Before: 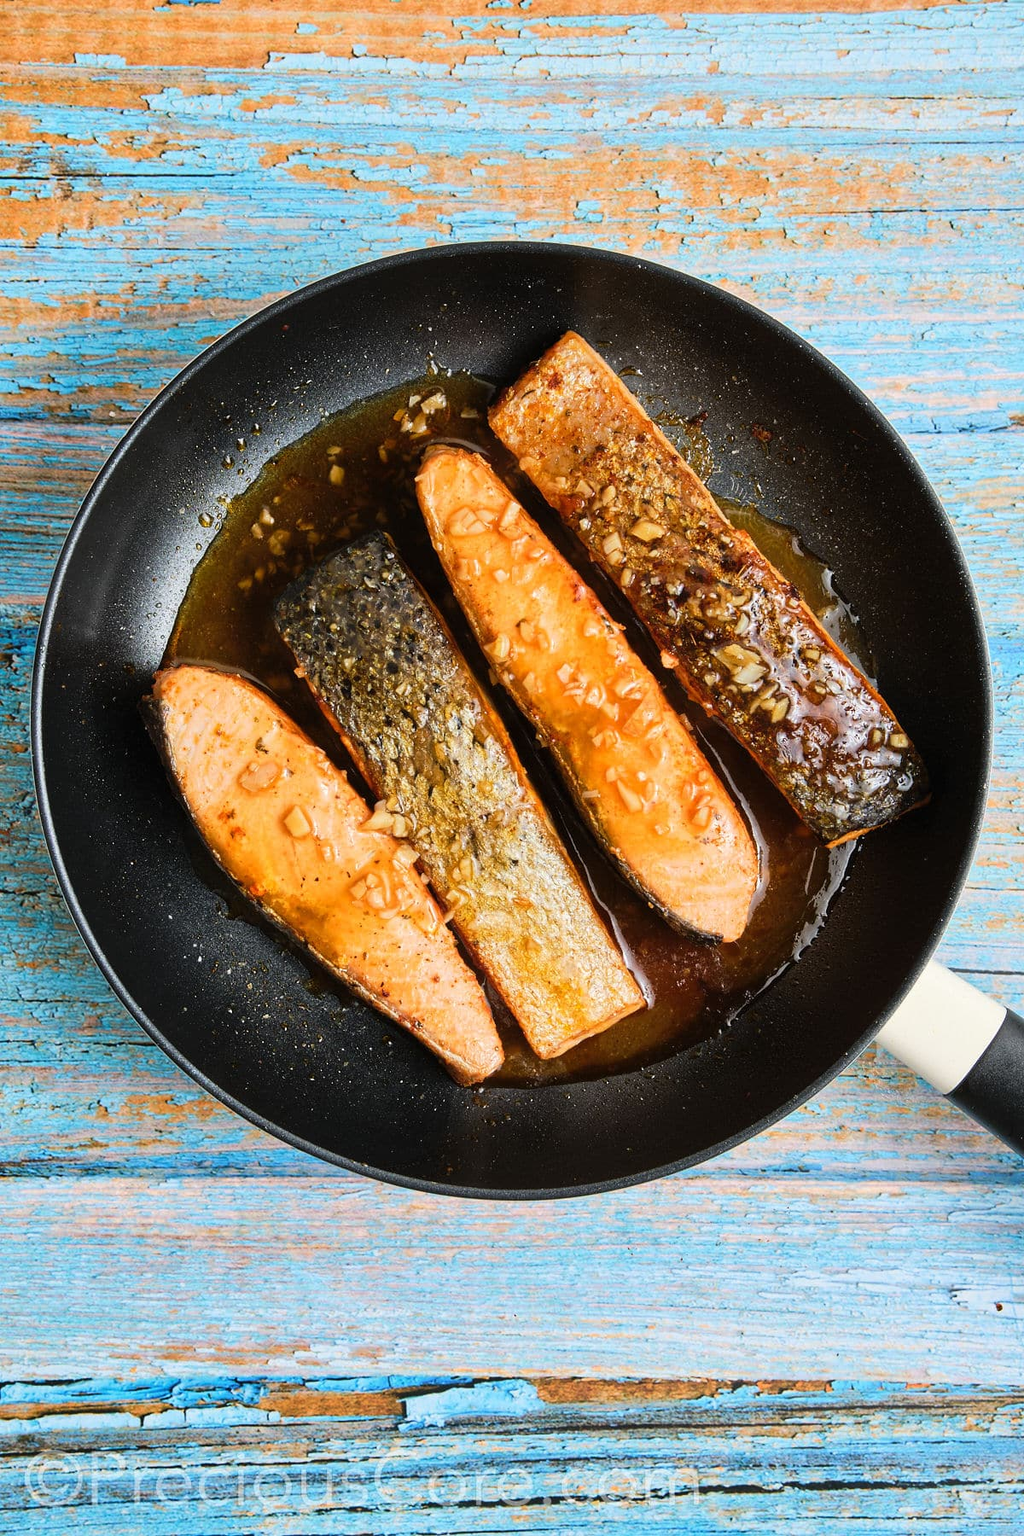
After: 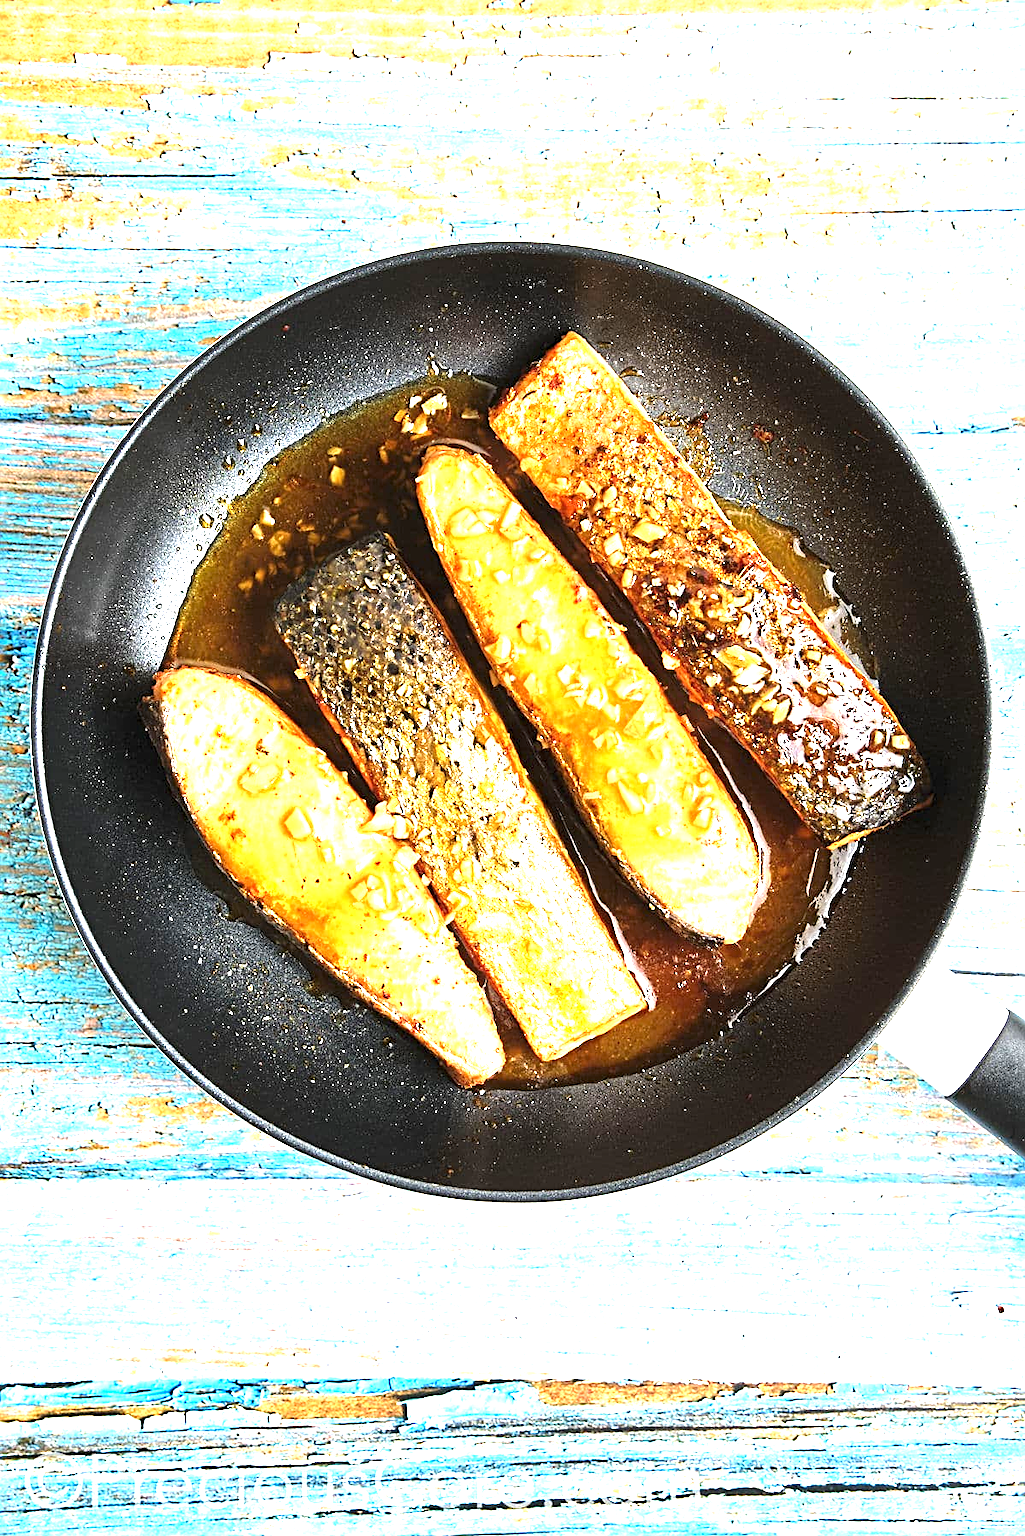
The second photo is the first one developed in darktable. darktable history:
exposure: black level correction 0, exposure 1.7 EV, compensate exposure bias true, compensate highlight preservation false
crop: top 0.05%, bottom 0.098%
sharpen: radius 3.119
